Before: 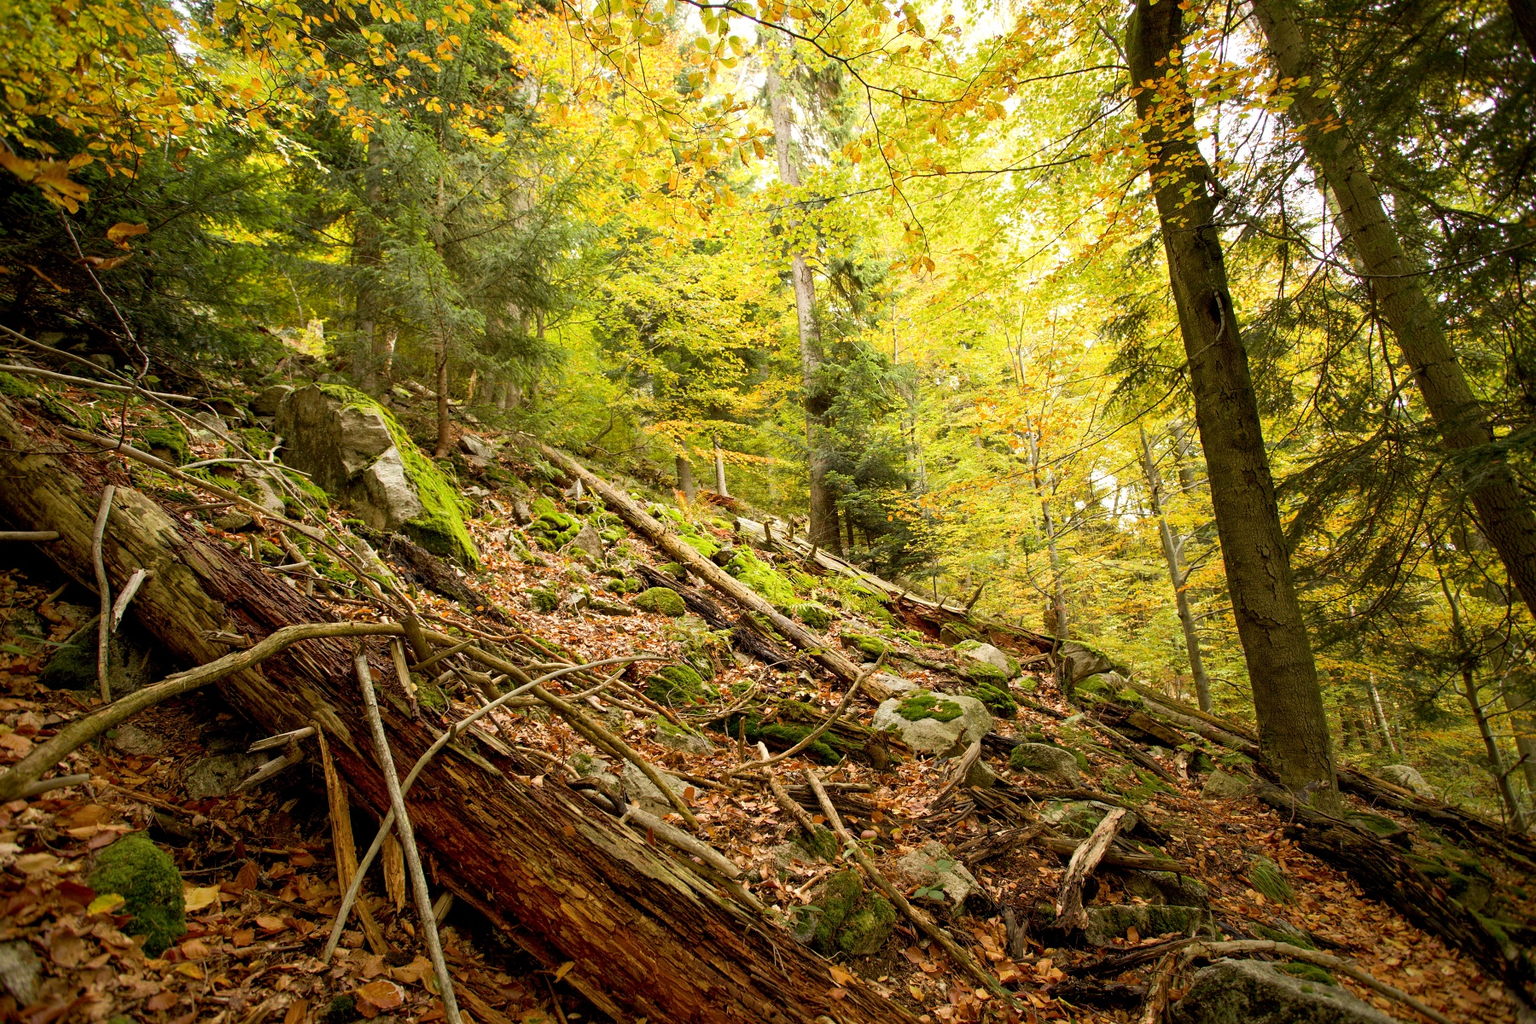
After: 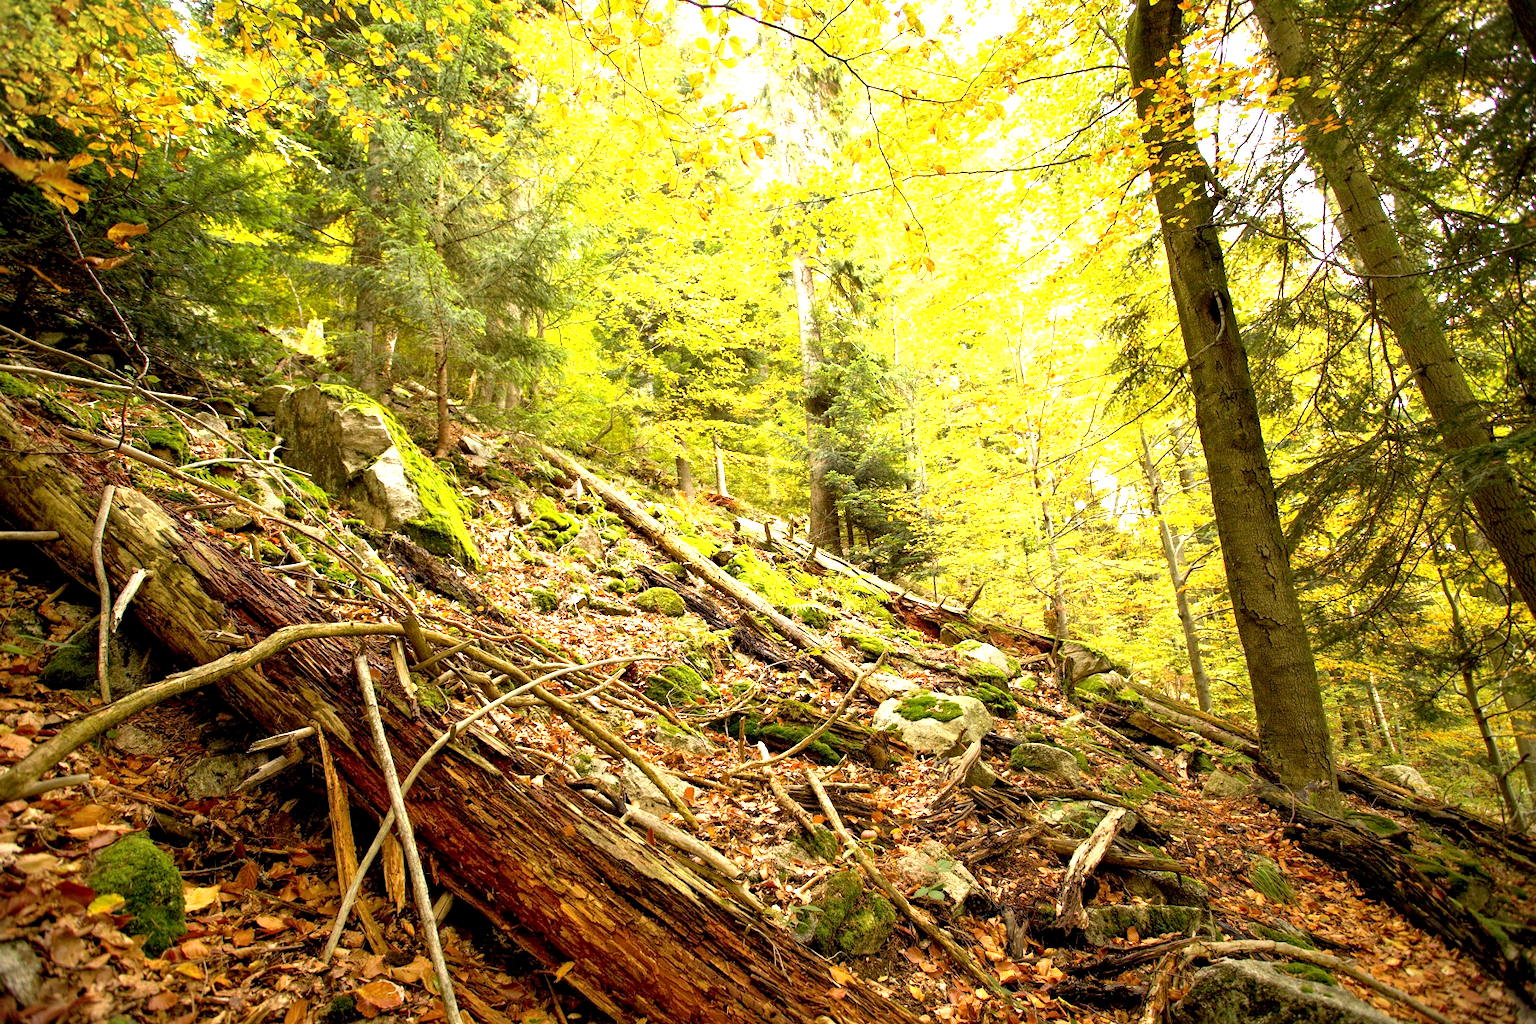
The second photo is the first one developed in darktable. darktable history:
exposure: black level correction 0.001, exposure 1.119 EV, compensate highlight preservation false
vignetting: fall-off start 100.45%, brightness -0.467, saturation -0.3
